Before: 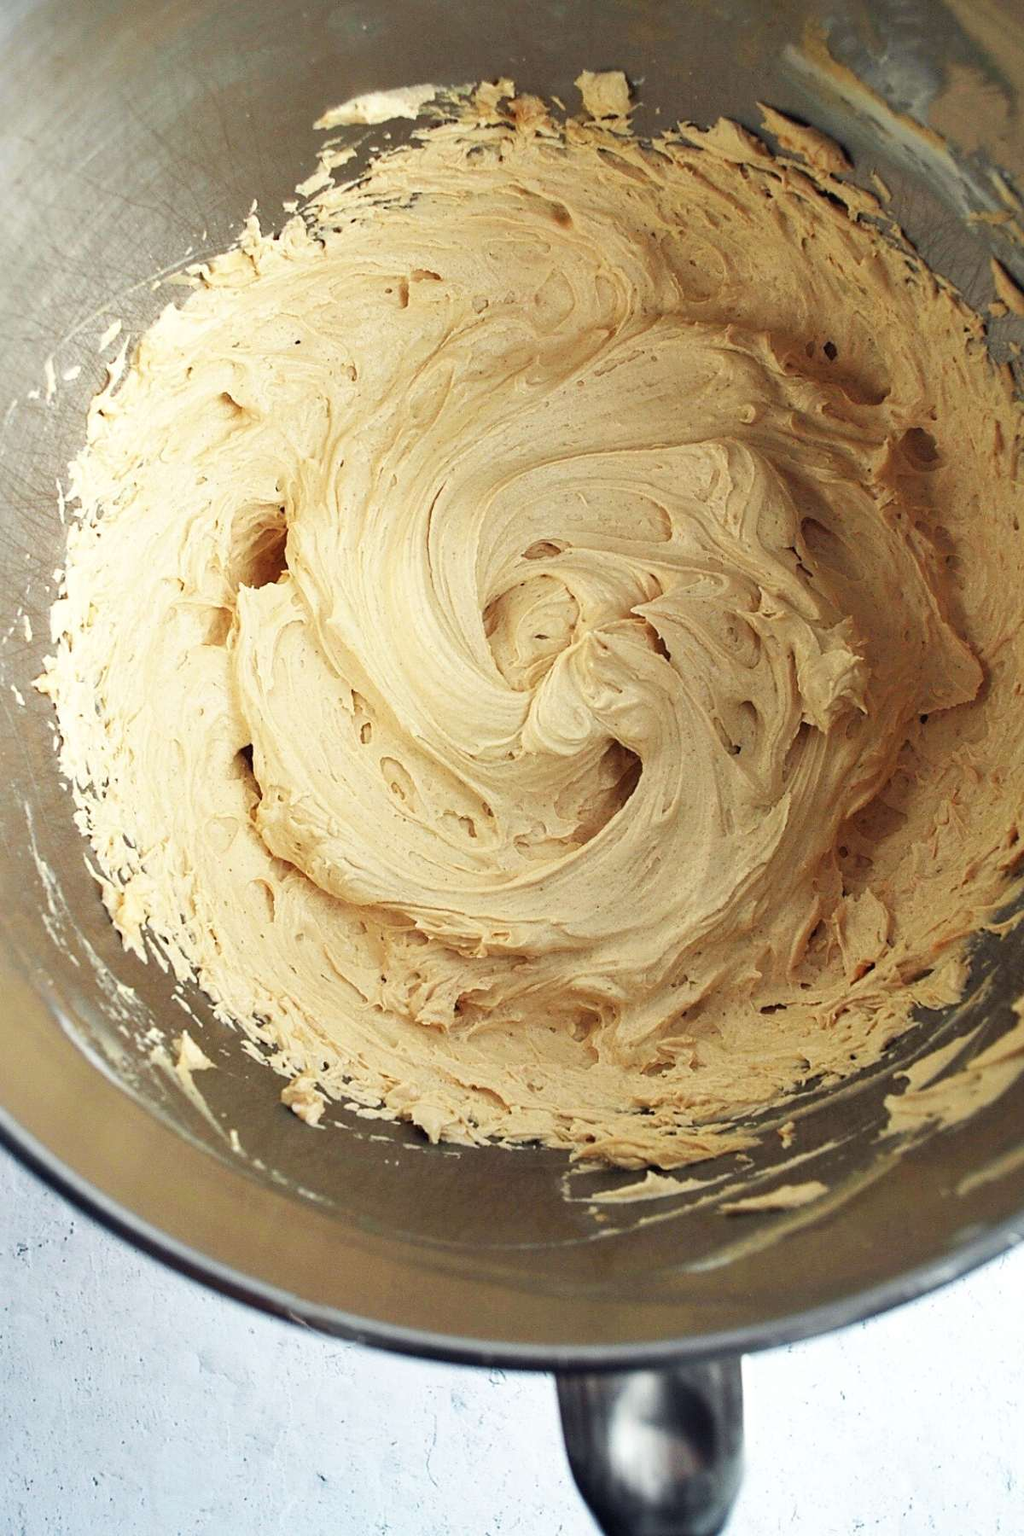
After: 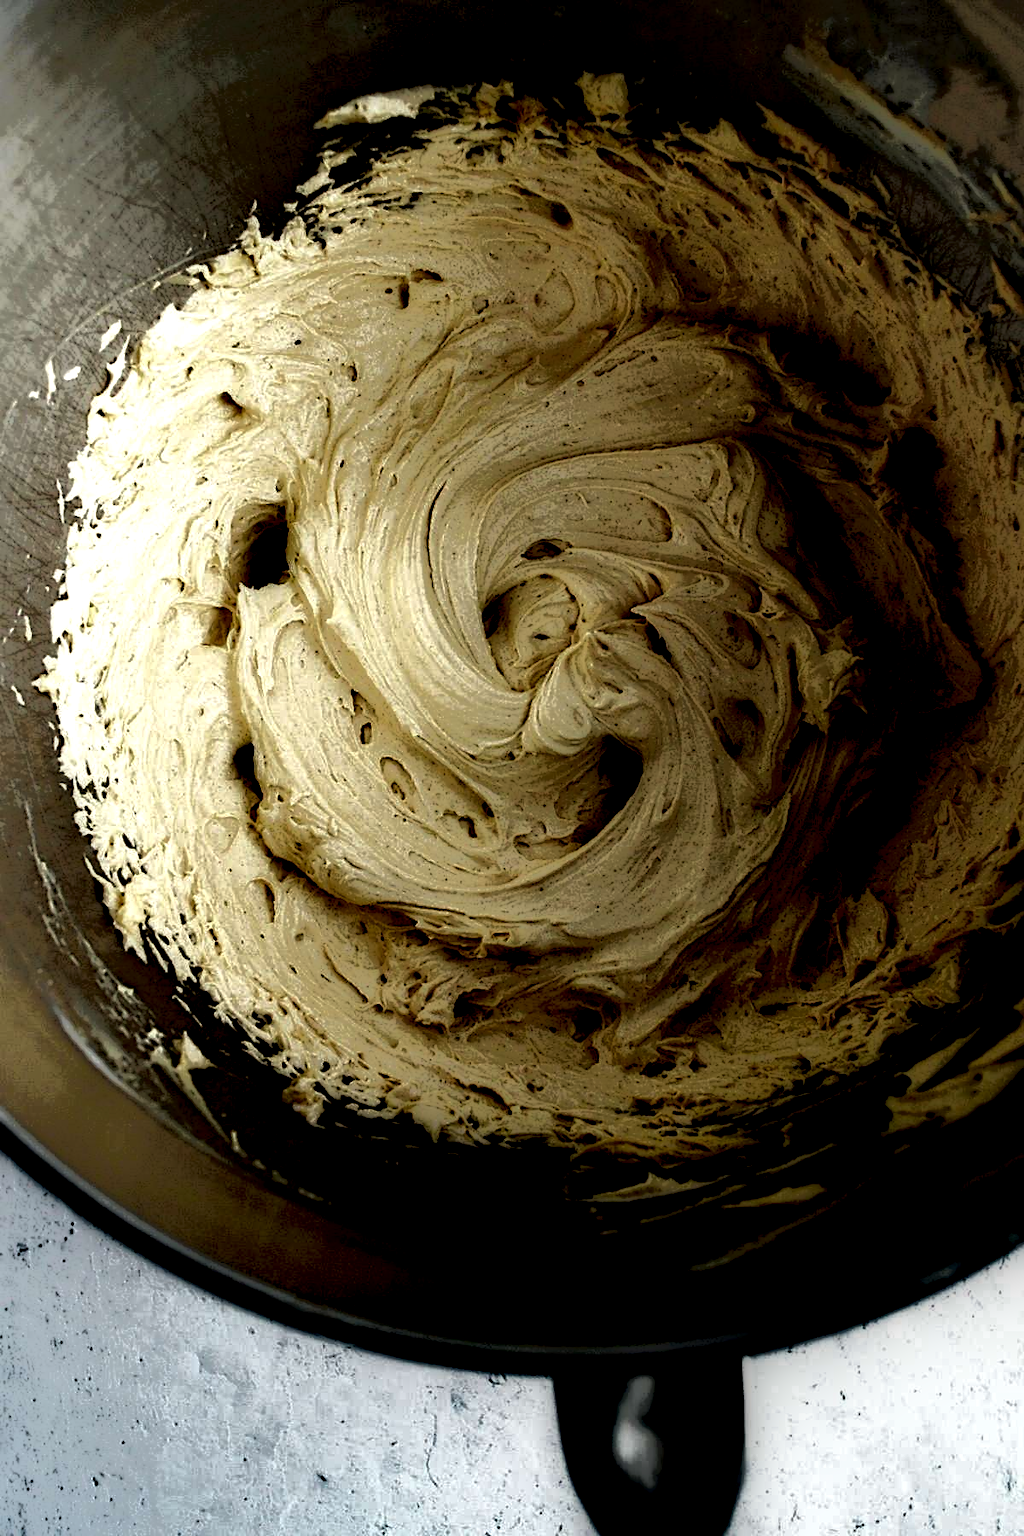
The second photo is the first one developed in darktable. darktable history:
exposure: exposure 0.133 EV, compensate highlight preservation false
local contrast: highlights 1%, shadows 239%, detail 164%, midtone range 0.008
levels: levels [0.101, 0.578, 0.953]
